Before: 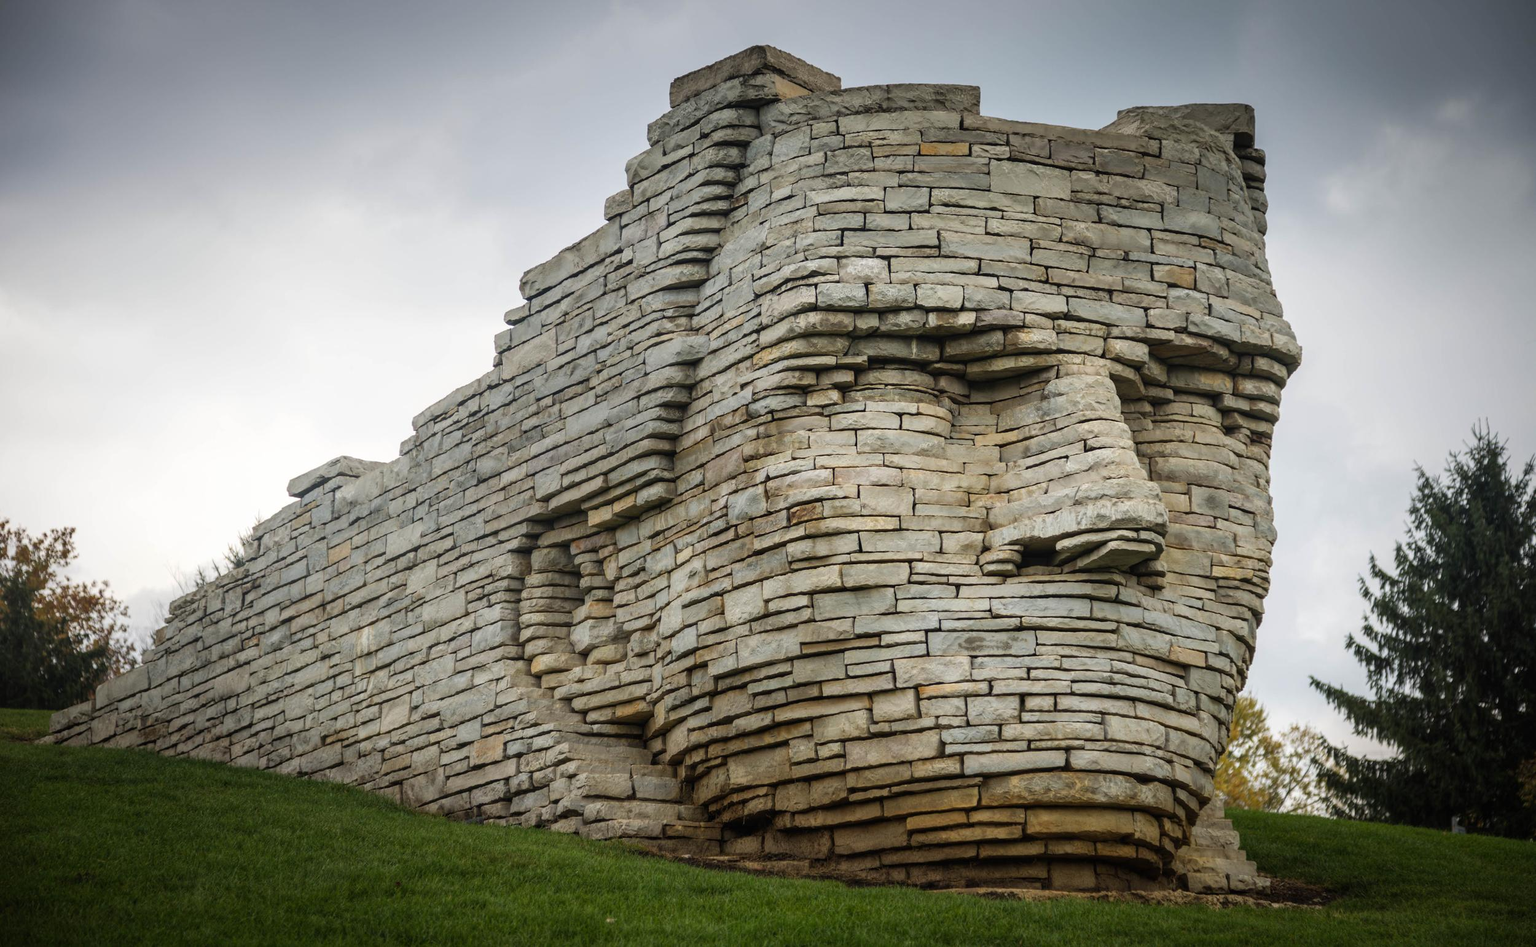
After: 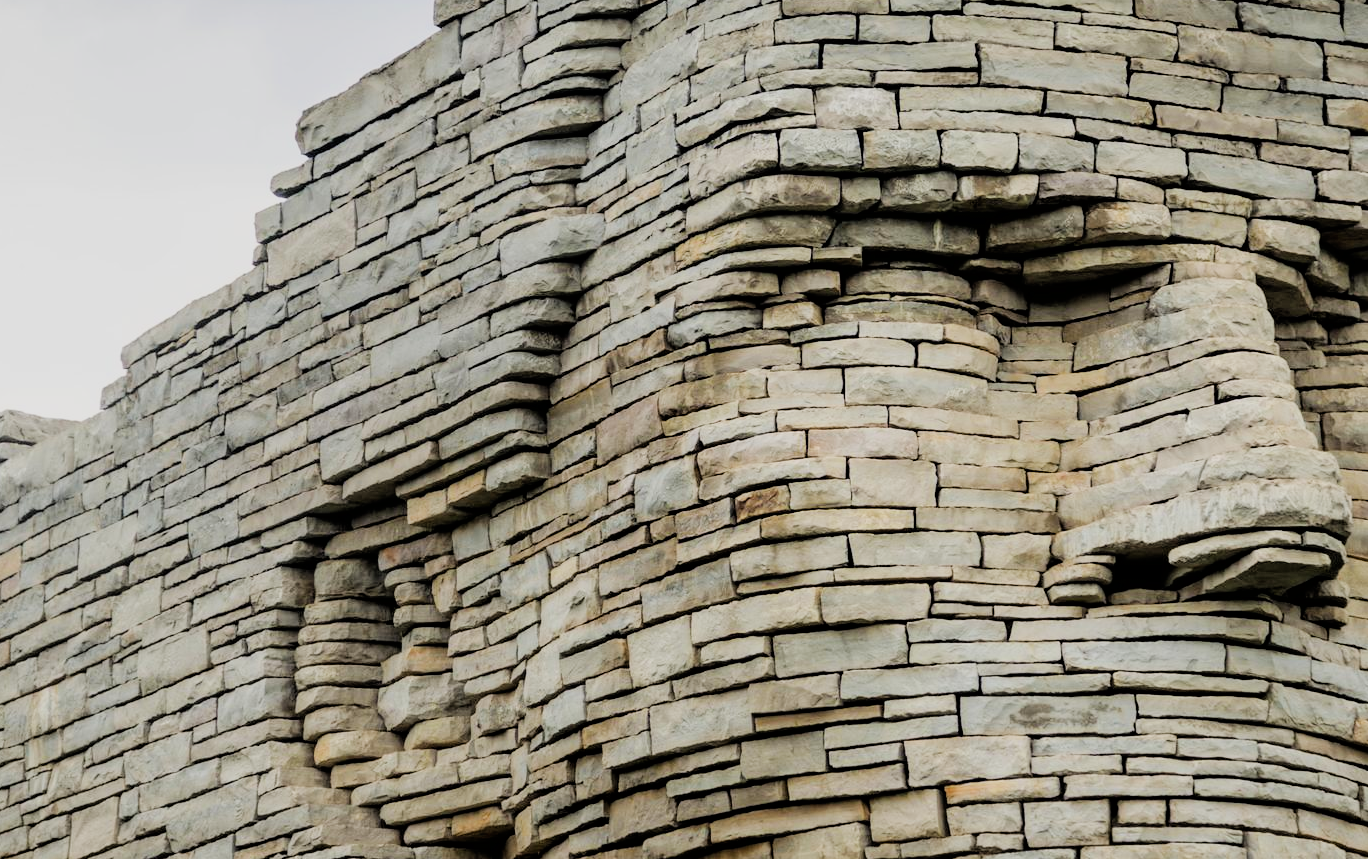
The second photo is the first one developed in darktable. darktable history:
filmic rgb: black relative exposure -4.12 EV, white relative exposure 5.15 EV, hardness 2.05, contrast 1.178
crop and rotate: left 22.024%, top 21.564%, right 23.219%, bottom 22.665%
exposure: black level correction 0.001, exposure 0.498 EV, compensate exposure bias true, compensate highlight preservation false
